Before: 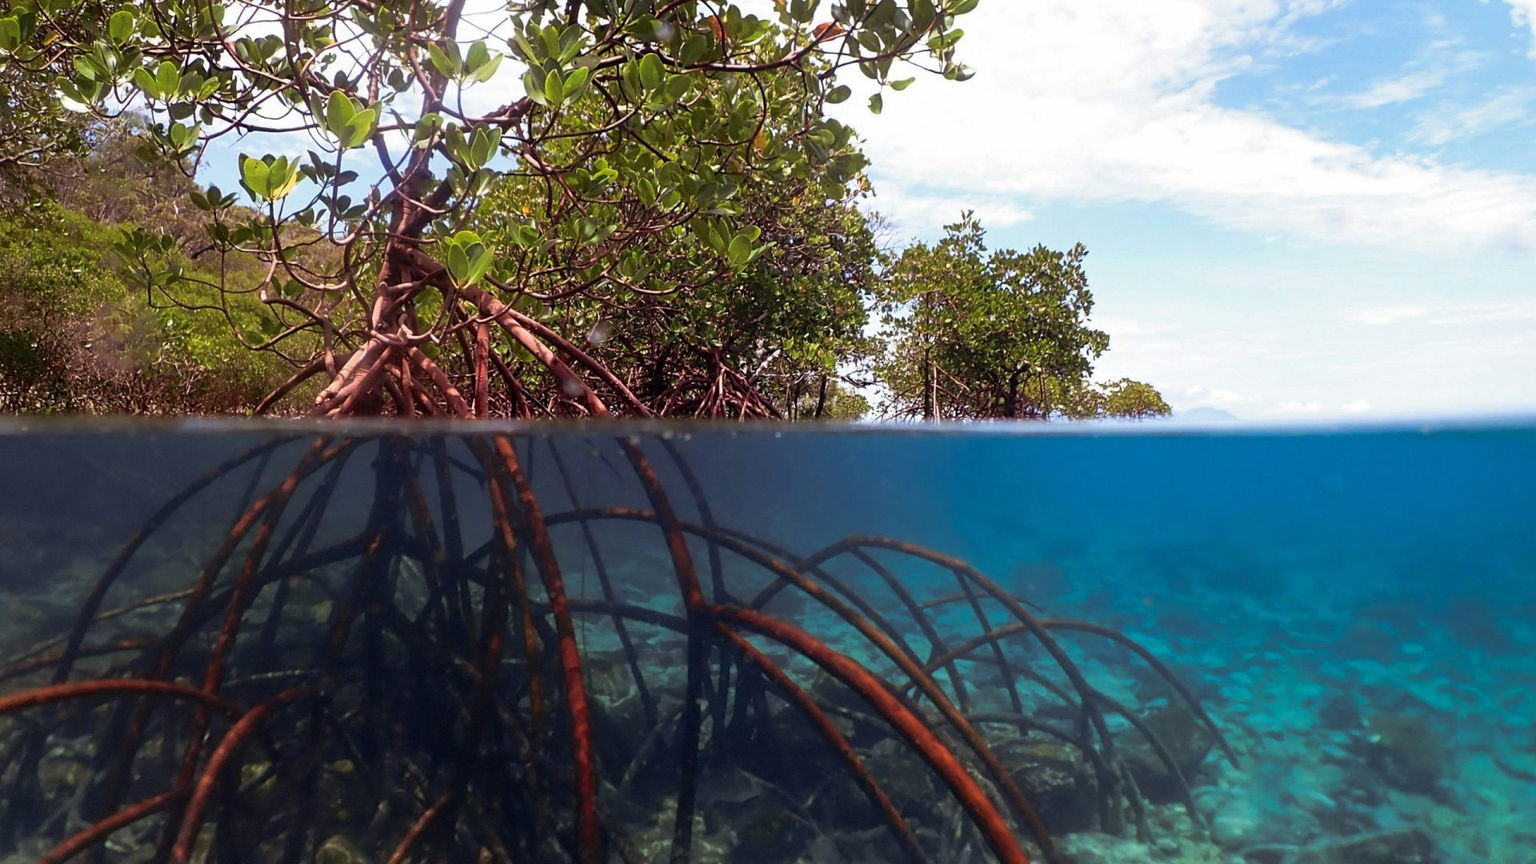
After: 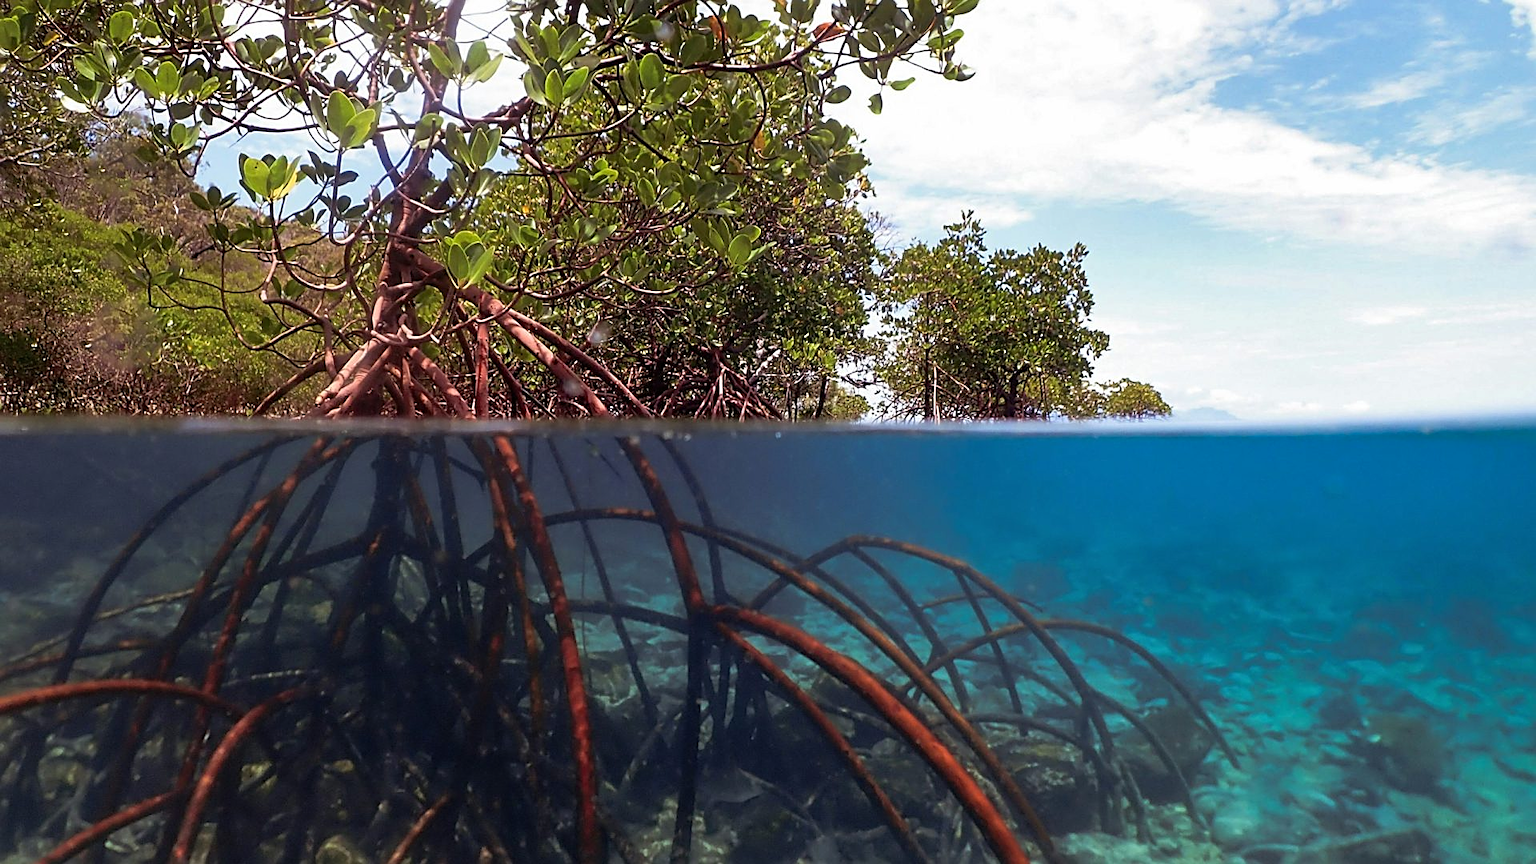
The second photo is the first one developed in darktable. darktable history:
shadows and highlights: shadows 29.51, highlights -30.24, low approximation 0.01, soften with gaussian
sharpen: on, module defaults
